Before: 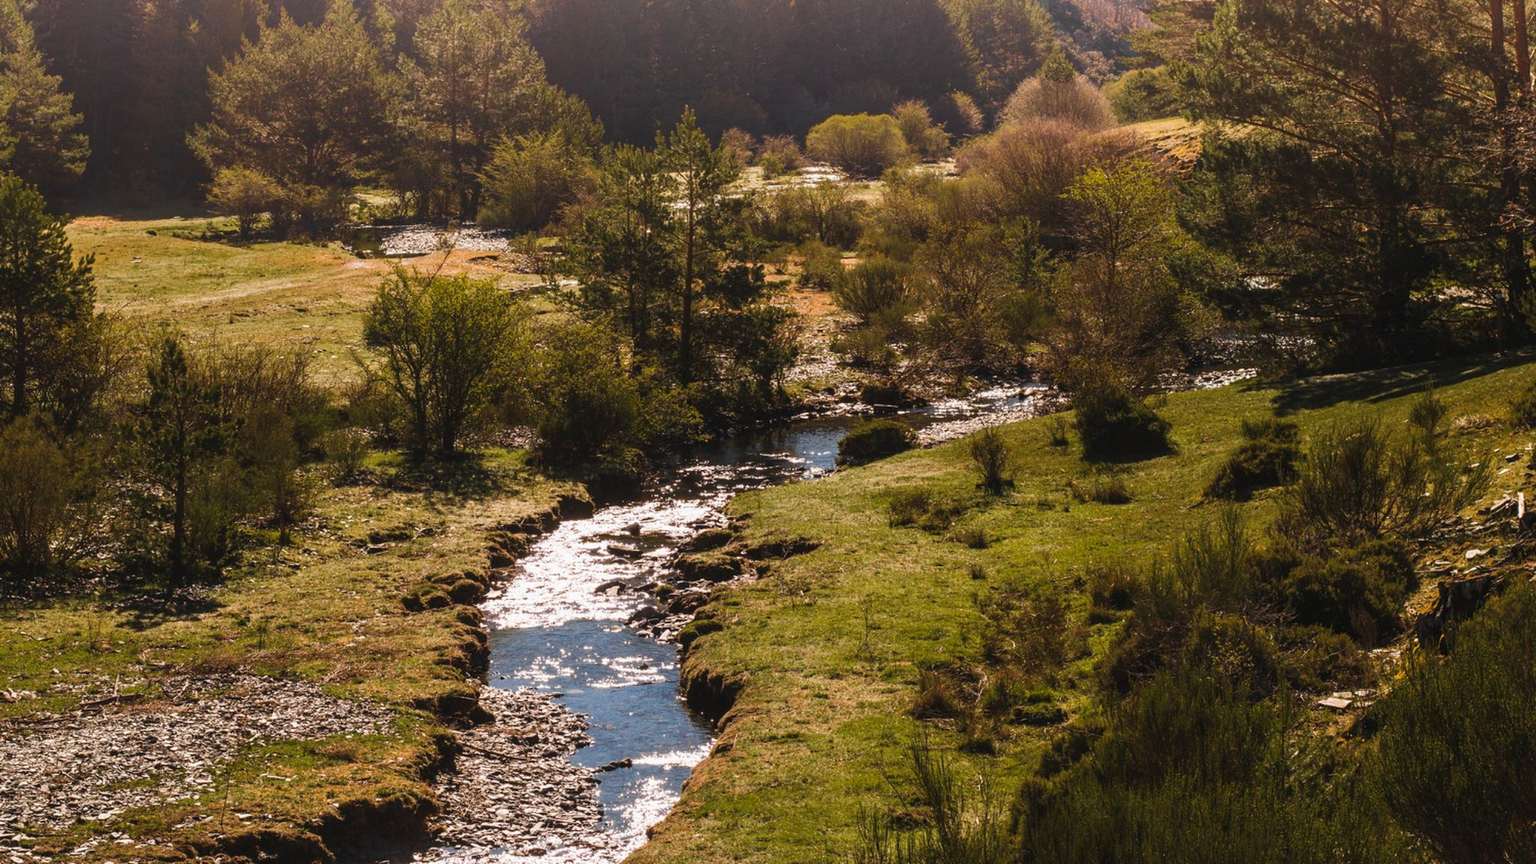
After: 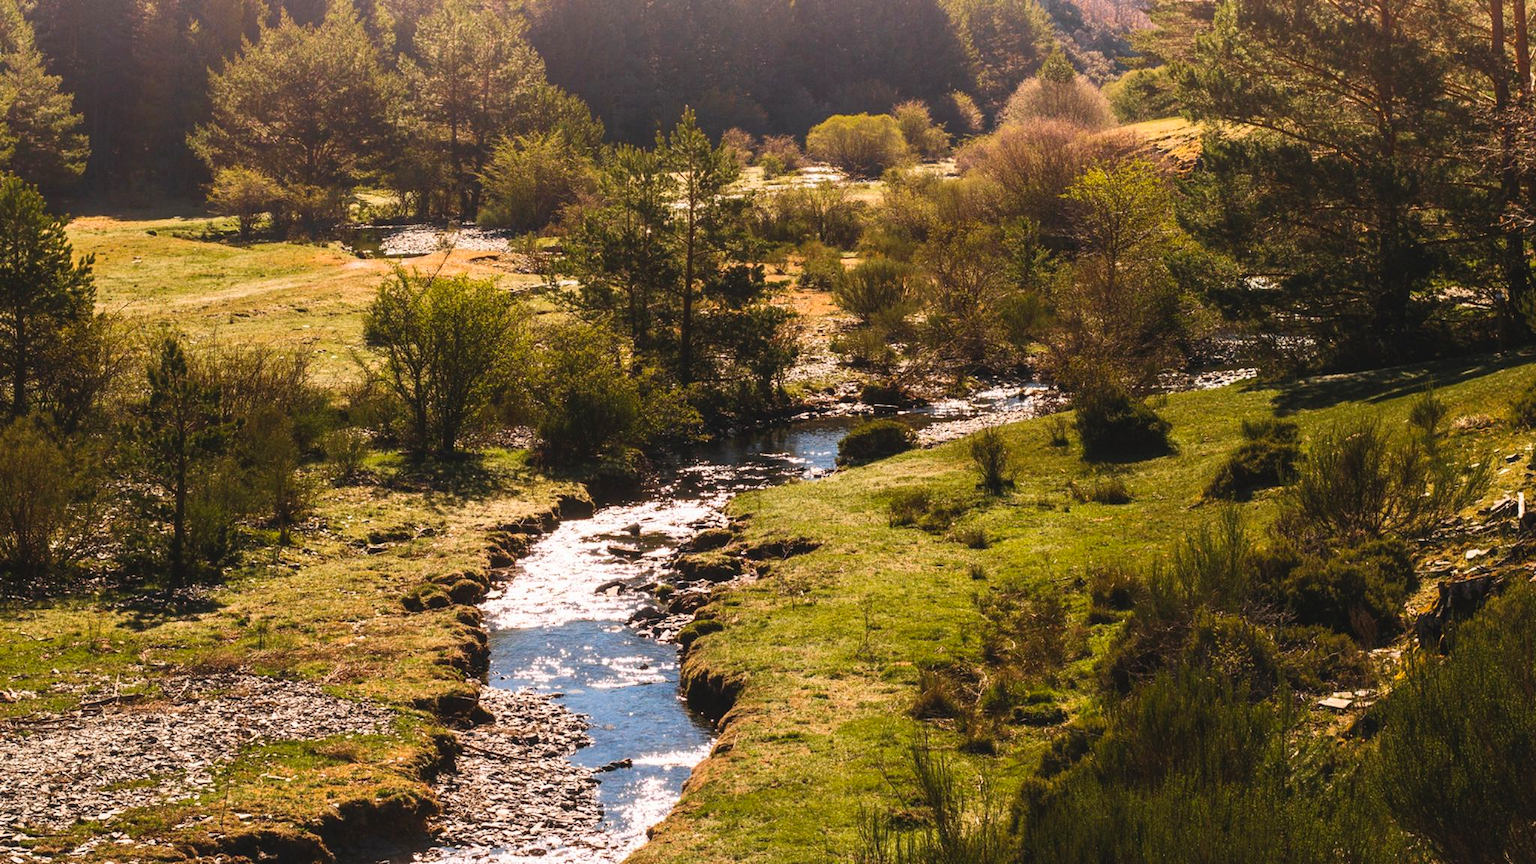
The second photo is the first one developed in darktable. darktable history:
contrast brightness saturation: contrast 0.199, brightness 0.168, saturation 0.228
